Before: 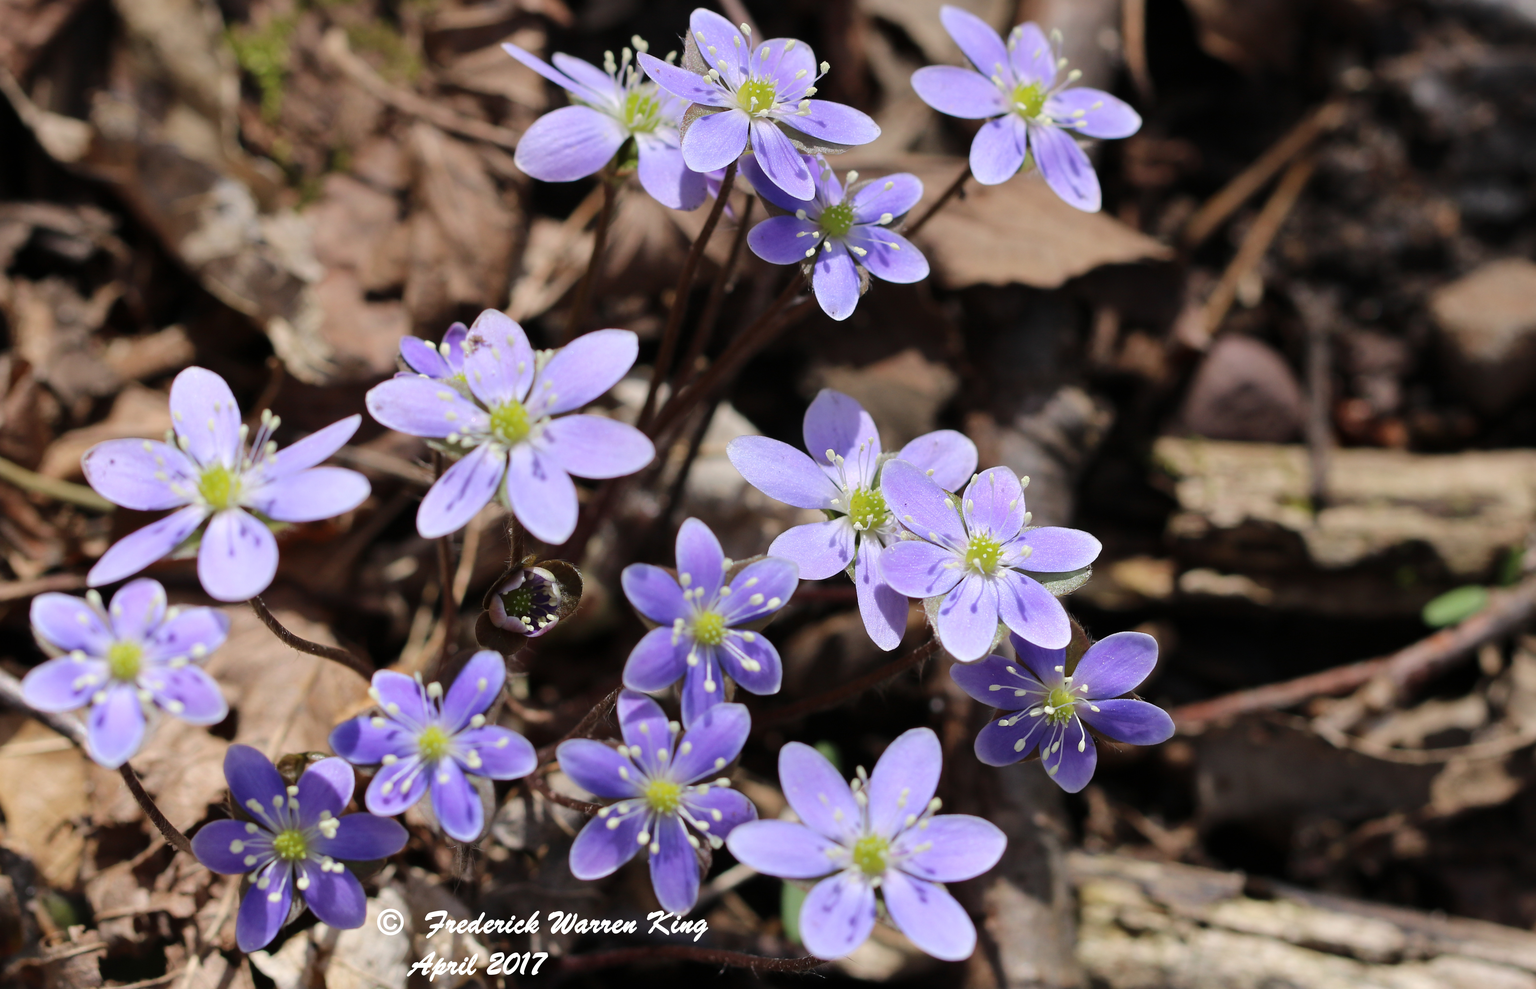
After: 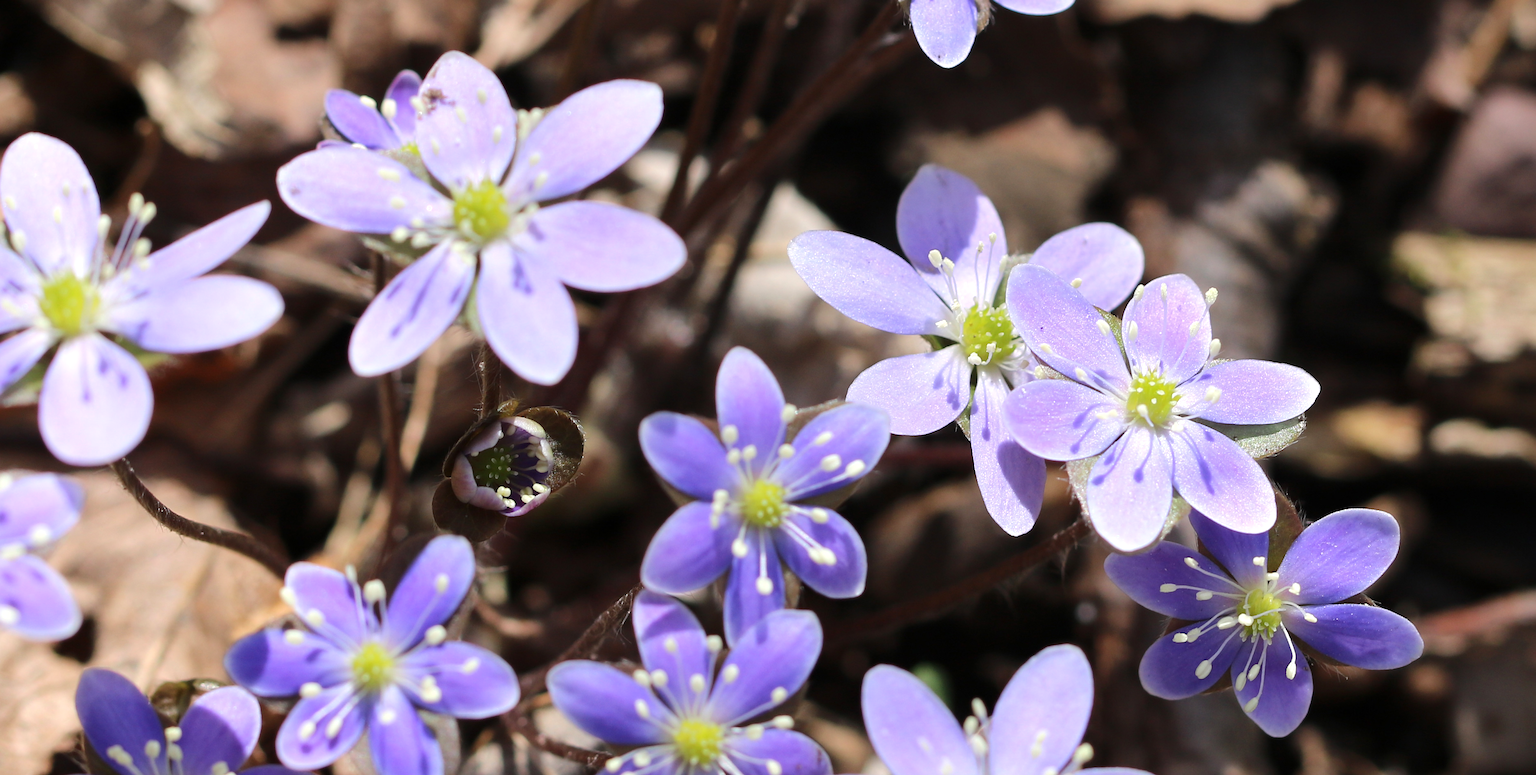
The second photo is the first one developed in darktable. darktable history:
exposure: exposure 0.4 EV, compensate highlight preservation false
color zones: curves: ch0 [(0, 0.5) (0.143, 0.5) (0.286, 0.5) (0.429, 0.5) (0.571, 0.5) (0.714, 0.476) (0.857, 0.5) (1, 0.5)]; ch2 [(0, 0.5) (0.143, 0.5) (0.286, 0.5) (0.429, 0.5) (0.571, 0.5) (0.714, 0.487) (0.857, 0.5) (1, 0.5)]
crop: left 11.123%, top 27.61%, right 18.3%, bottom 17.034%
